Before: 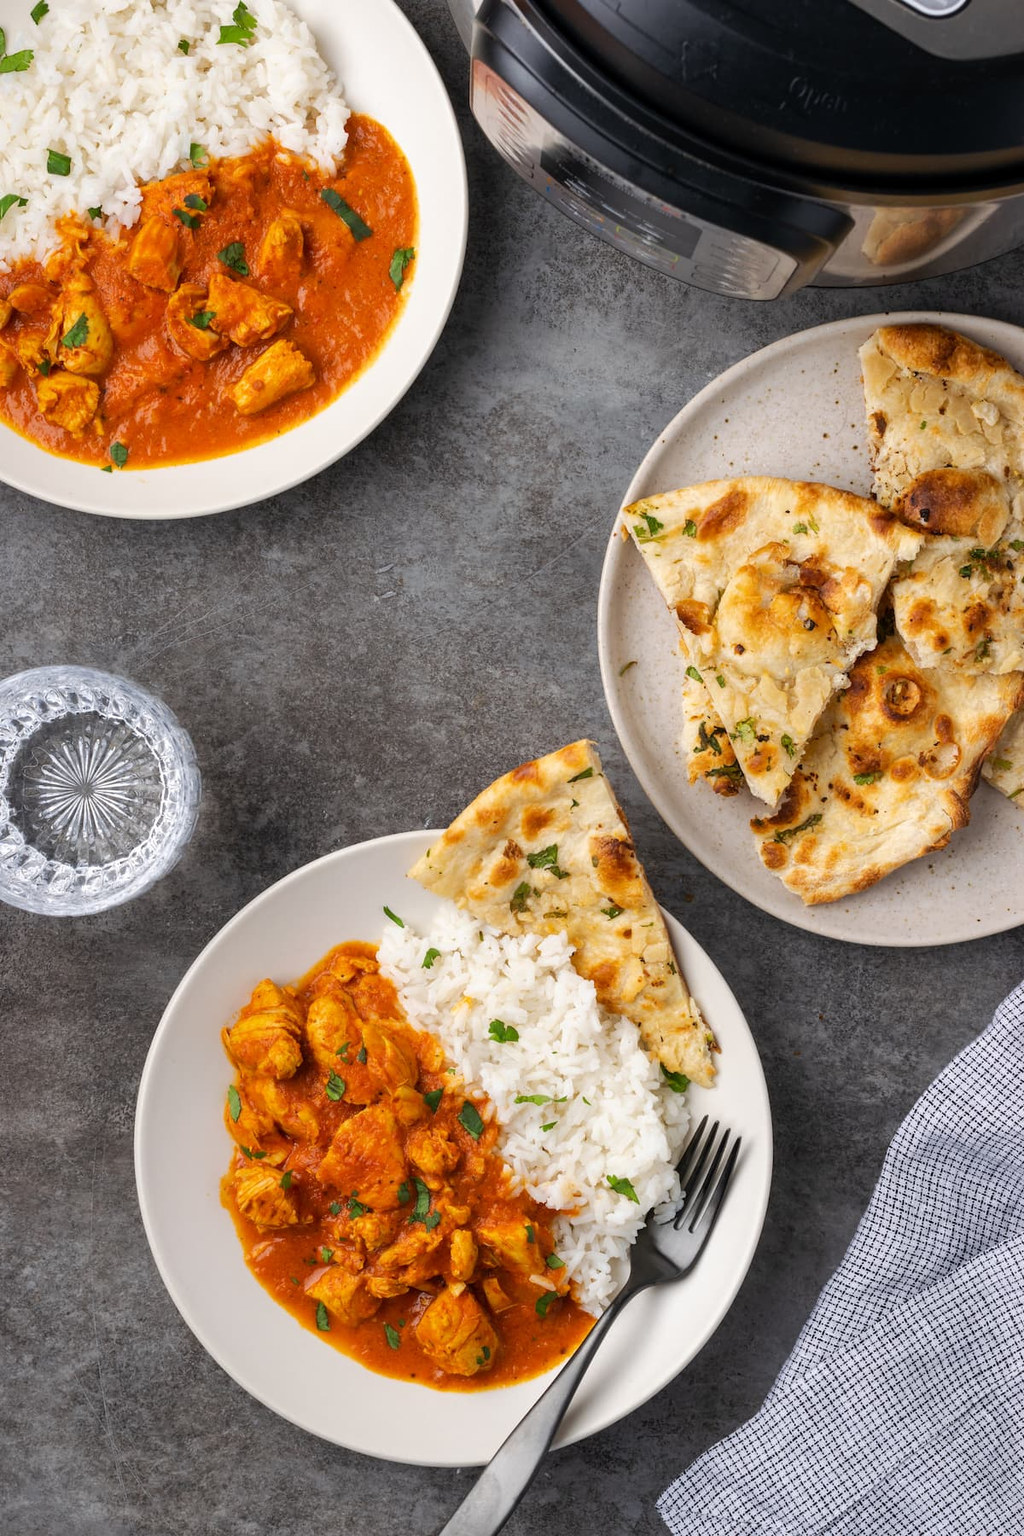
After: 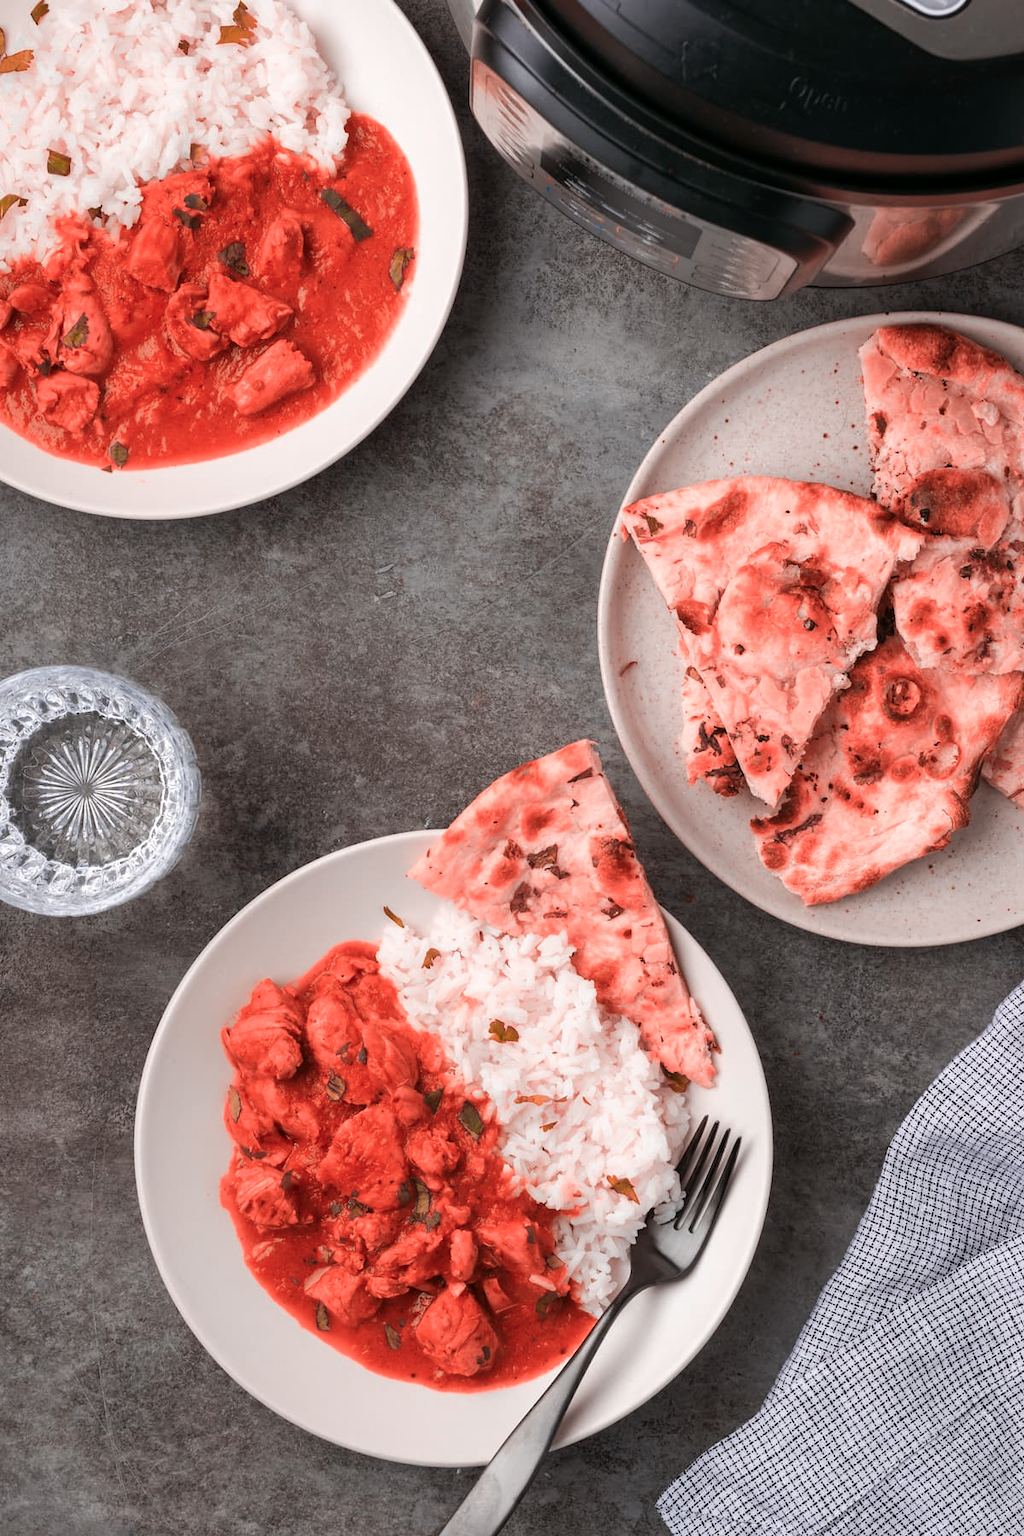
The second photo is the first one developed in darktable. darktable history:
color balance: mode lift, gamma, gain (sRGB), lift [1, 0.99, 1.01, 0.992], gamma [1, 1.037, 0.974, 0.963]
rotate and perspective: crop left 0, crop top 0
color zones: curves: ch2 [(0, 0.5) (0.084, 0.497) (0.323, 0.335) (0.4, 0.497) (1, 0.5)], process mode strong
